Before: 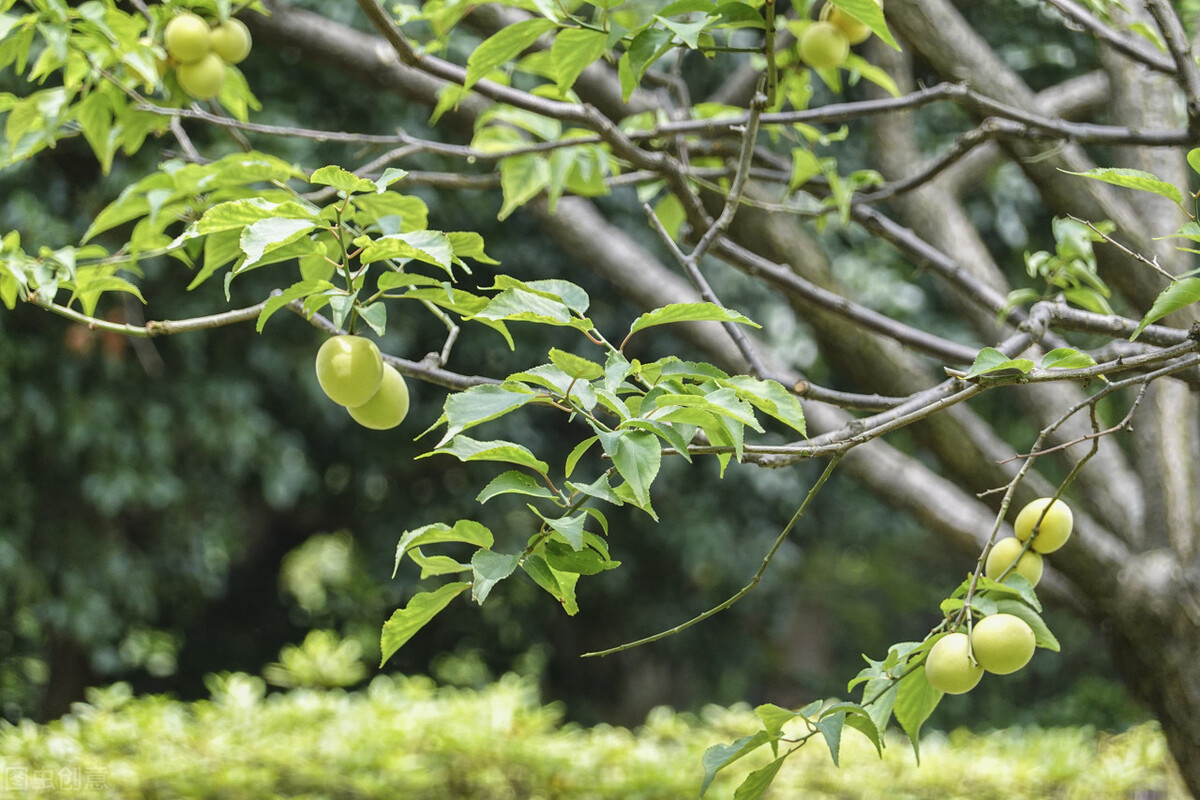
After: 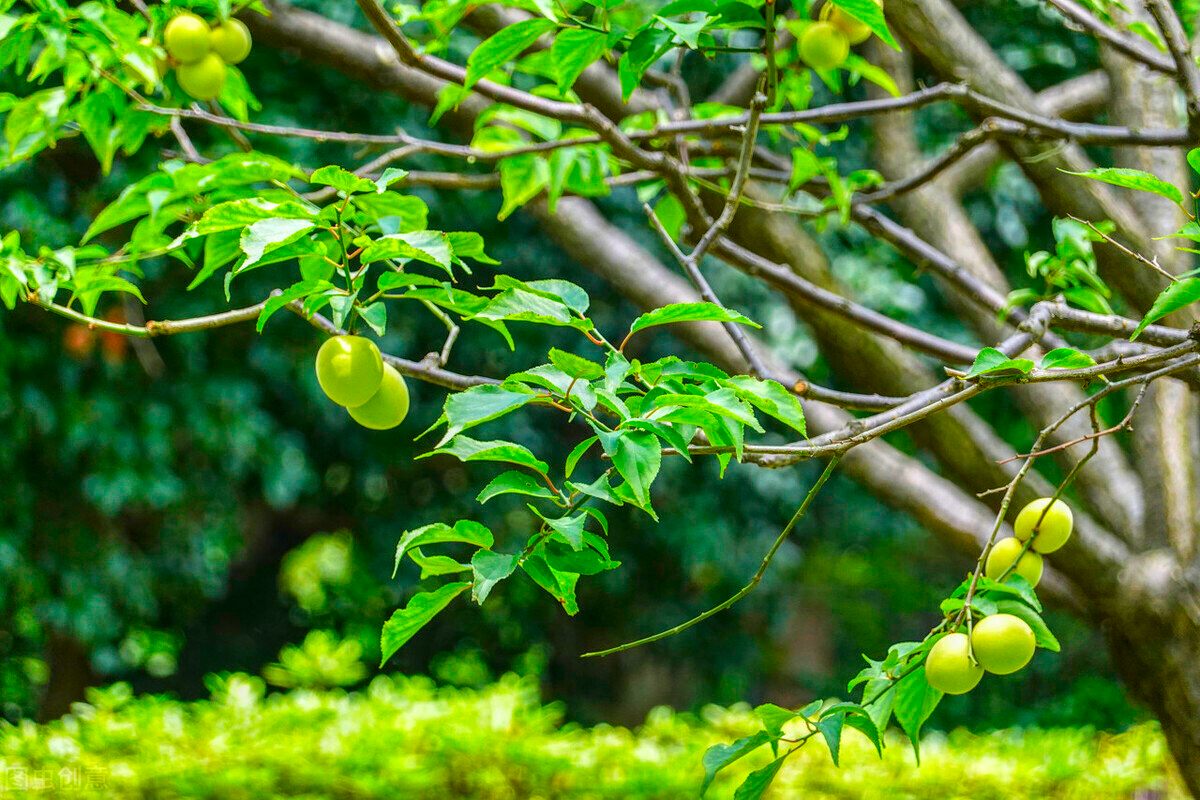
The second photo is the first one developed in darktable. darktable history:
local contrast: on, module defaults
color correction: highlights b* -0.025, saturation 2.12
